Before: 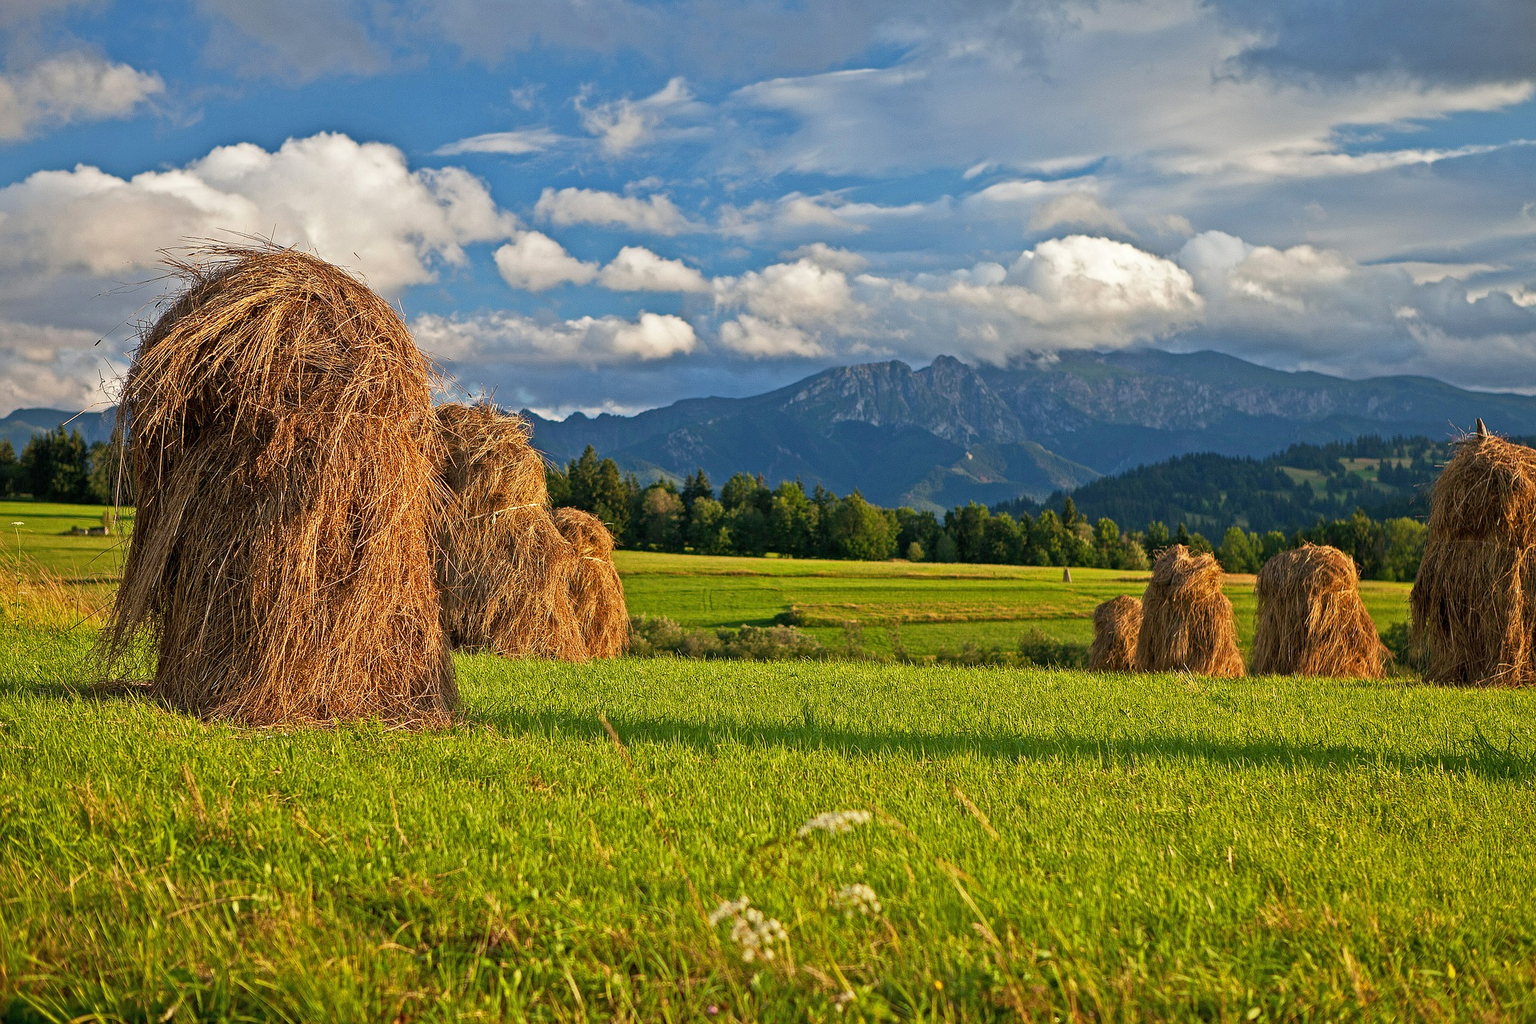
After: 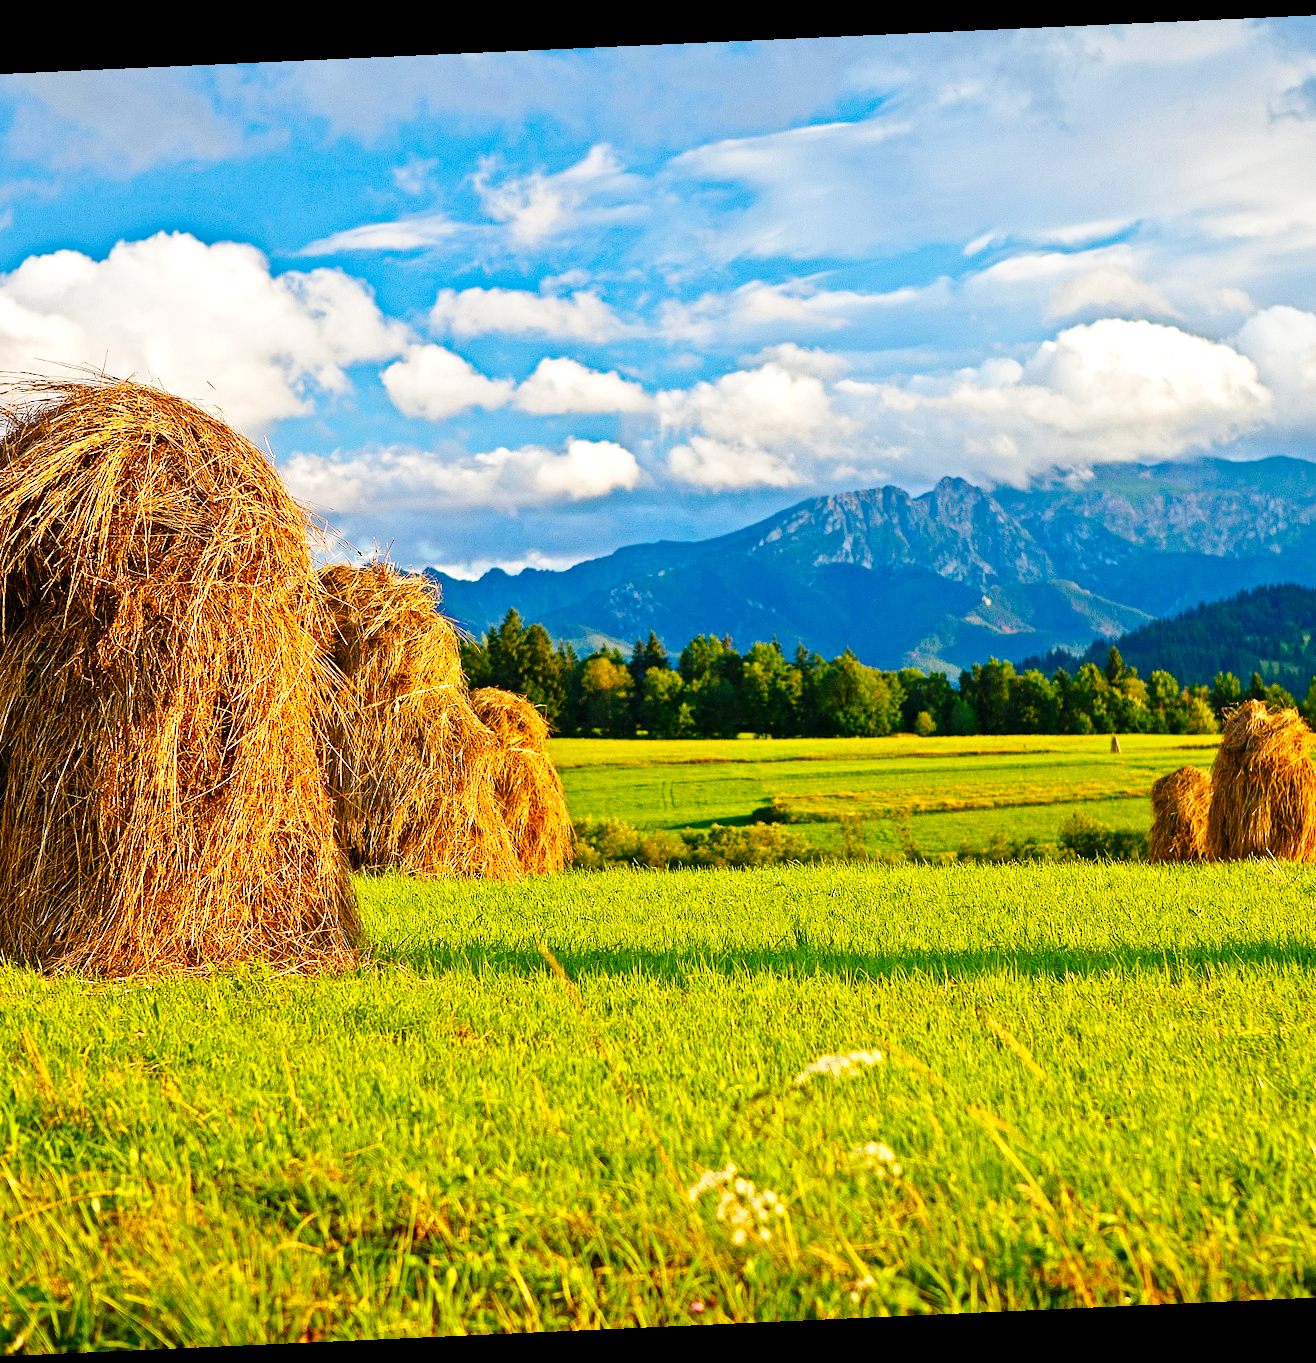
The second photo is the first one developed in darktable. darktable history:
rotate and perspective: rotation -2.56°, automatic cropping off
exposure: exposure 0.493 EV, compensate highlight preservation false
color balance rgb: perceptual saturation grading › global saturation 20%, perceptual saturation grading › highlights 2.68%, perceptual saturation grading › shadows 50%
base curve: curves: ch0 [(0, 0) (0.036, 0.025) (0.121, 0.166) (0.206, 0.329) (0.605, 0.79) (1, 1)], preserve colors none
crop and rotate: left 12.648%, right 20.685%
